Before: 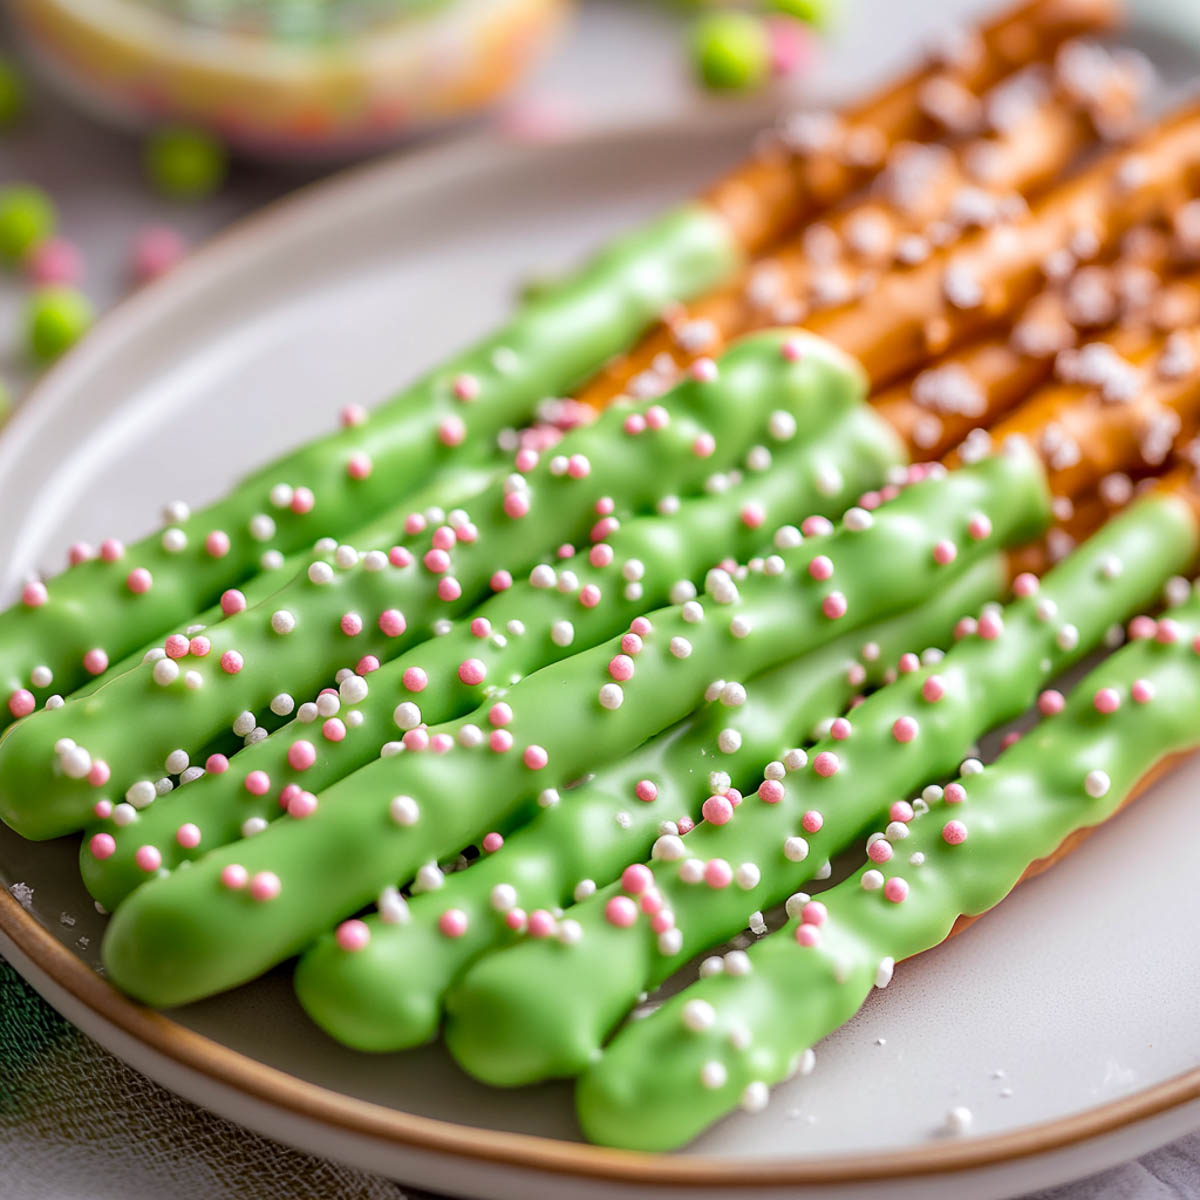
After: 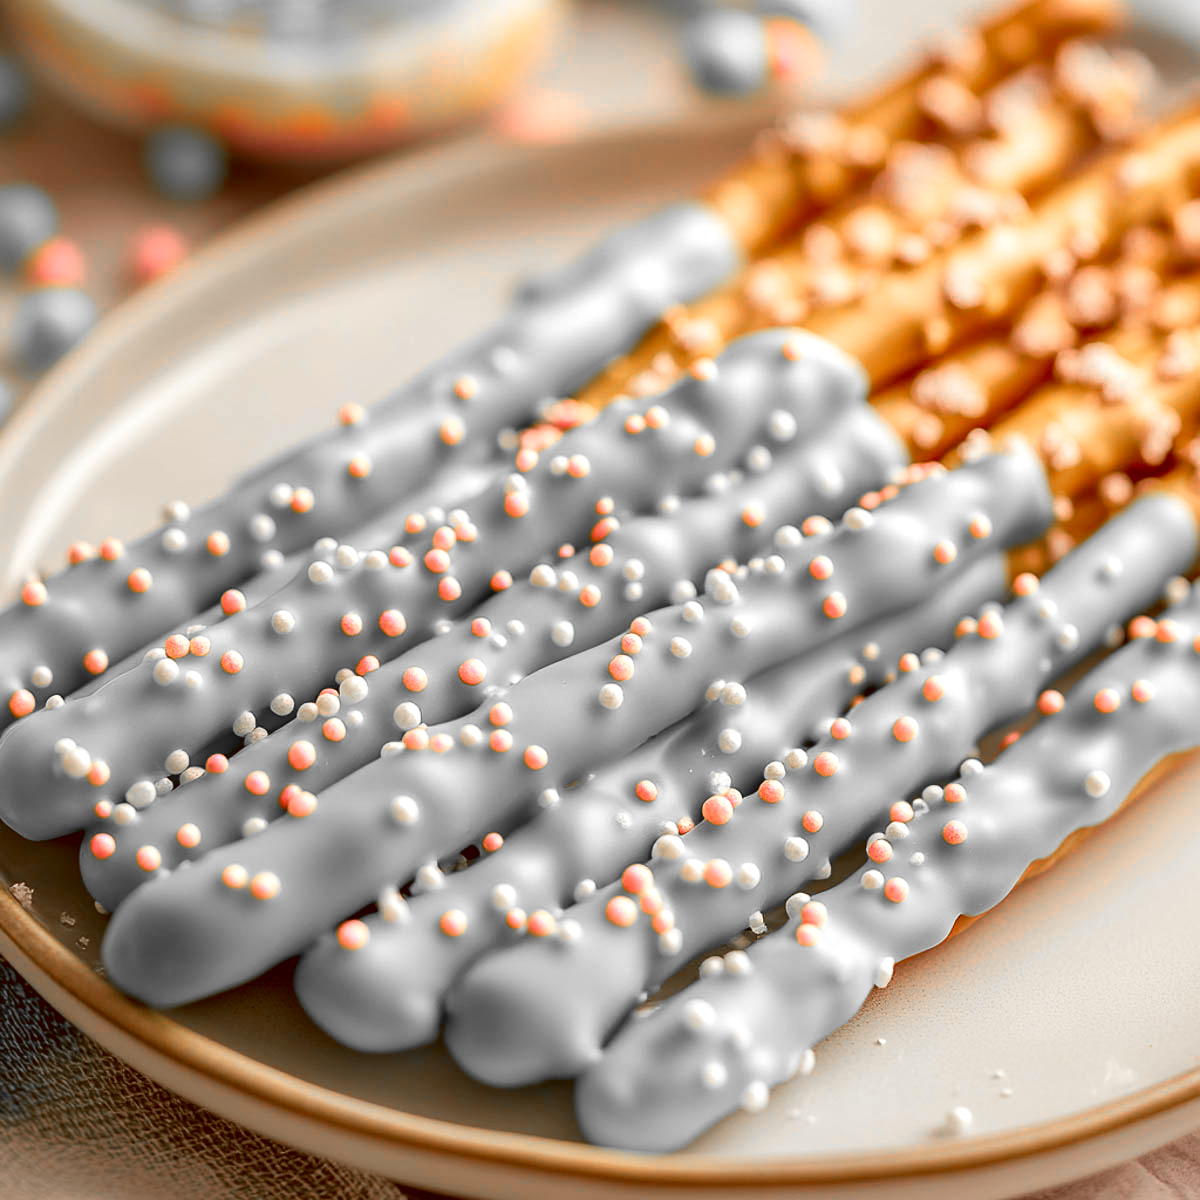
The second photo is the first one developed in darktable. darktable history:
shadows and highlights: shadows 37.27, highlights -28.18, soften with gaussian
color zones: curves: ch0 [(0, 0.65) (0.096, 0.644) (0.221, 0.539) (0.429, 0.5) (0.571, 0.5) (0.714, 0.5) (0.857, 0.5) (1, 0.65)]; ch1 [(0, 0.5) (0.143, 0.5) (0.257, -0.002) (0.429, 0.04) (0.571, -0.001) (0.714, -0.015) (0.857, 0.024) (1, 0.5)]
color correction: highlights a* 1.12, highlights b* 24.26, shadows a* 15.58, shadows b* 24.26
